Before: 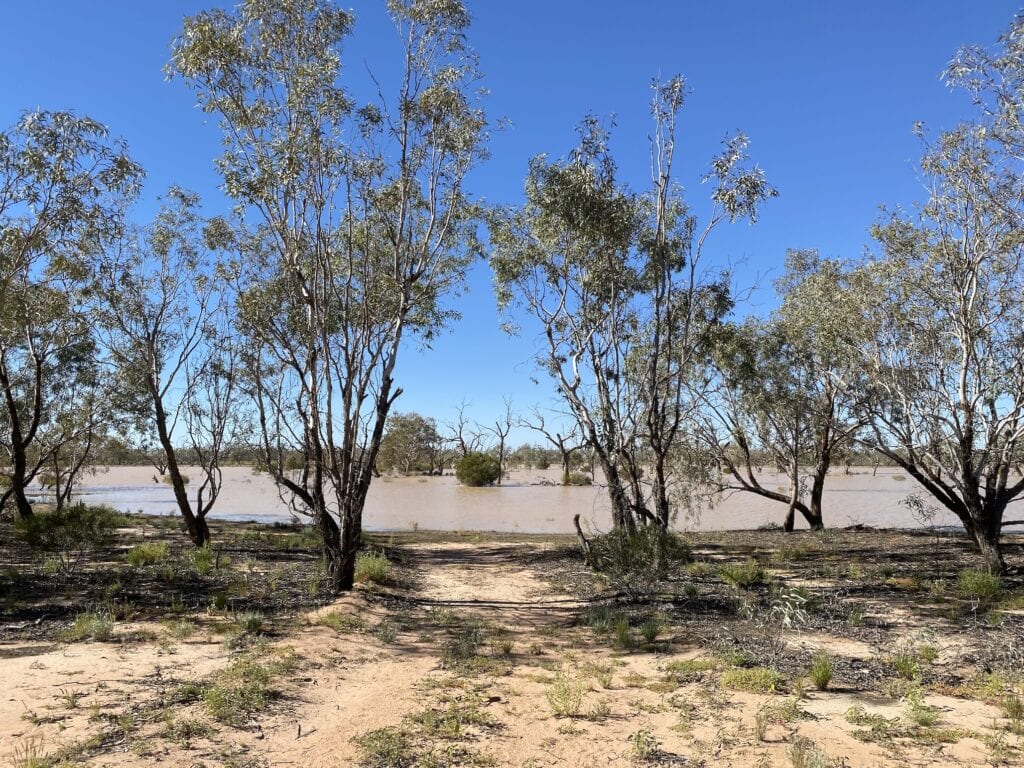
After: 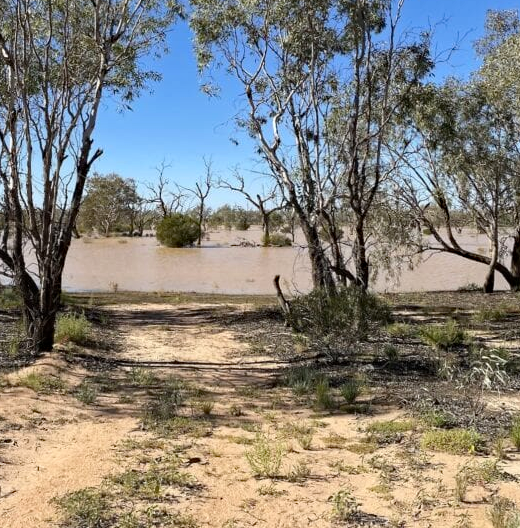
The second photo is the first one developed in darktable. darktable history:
crop and rotate: left 29.337%, top 31.233%, right 19.824%
haze removal: strength 0.28, distance 0.247, compatibility mode true, adaptive false
